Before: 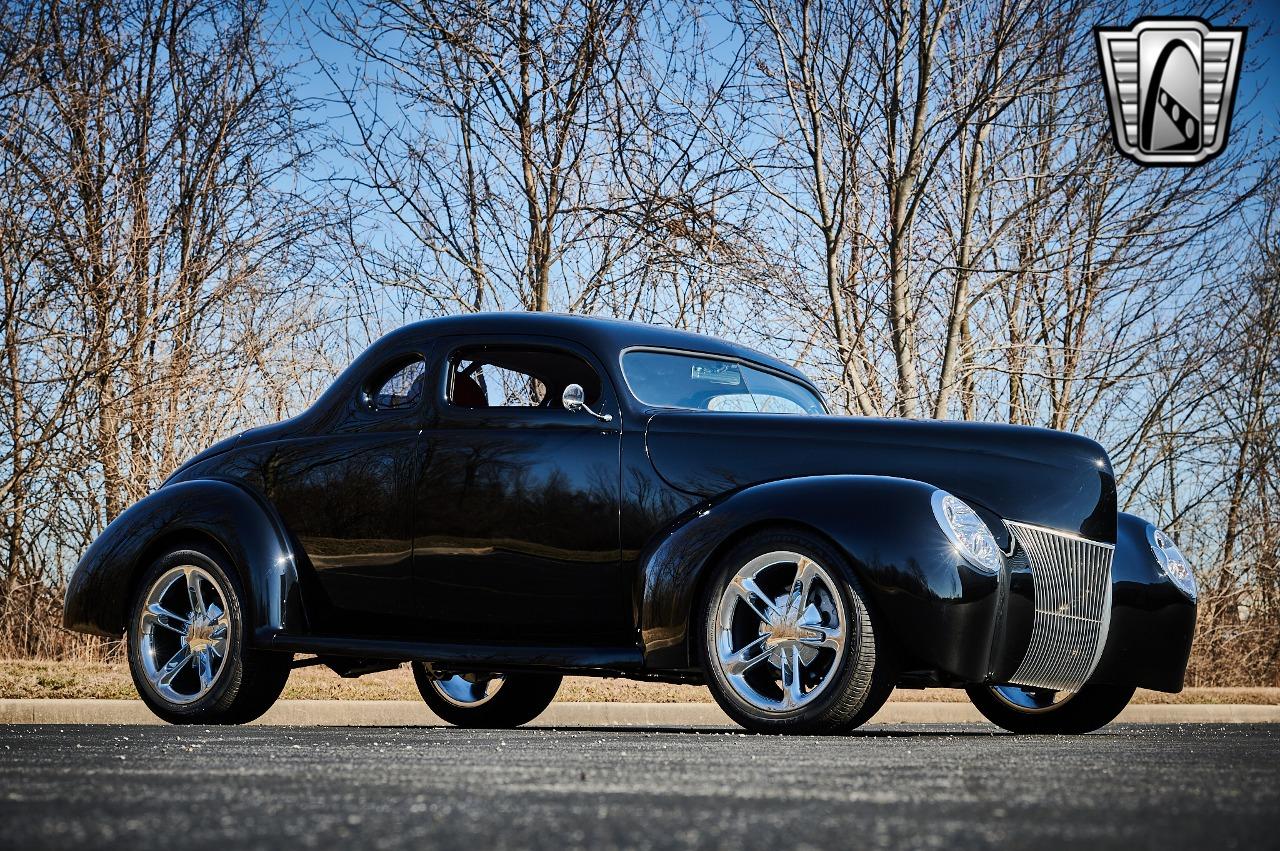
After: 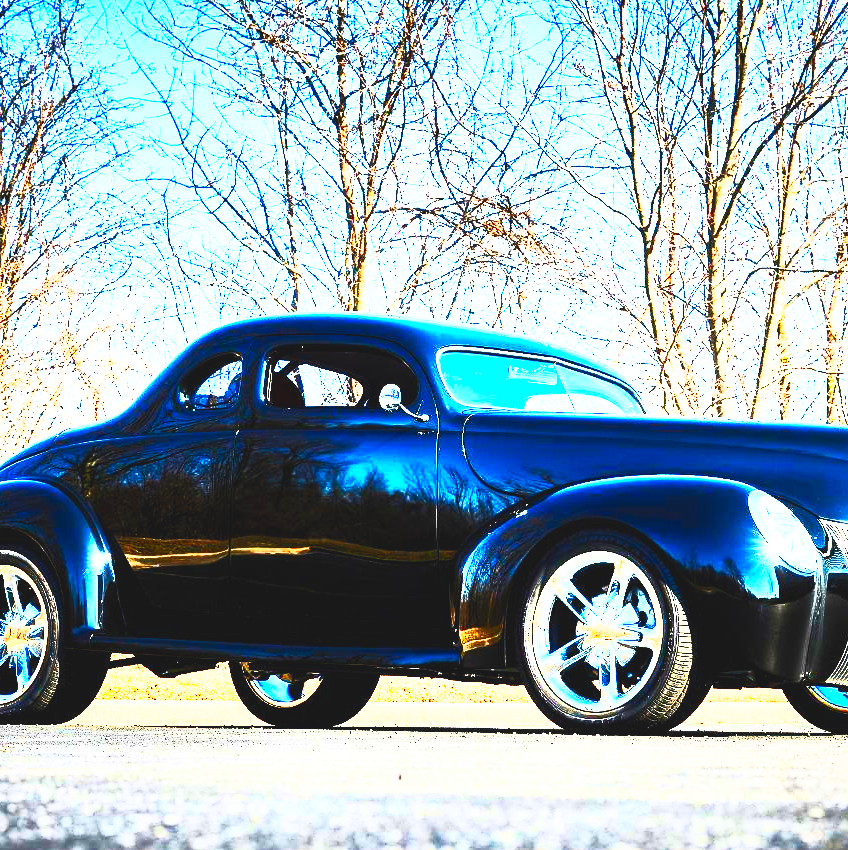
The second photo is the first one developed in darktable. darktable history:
crop and rotate: left 14.298%, right 19.41%
base curve: curves: ch0 [(0, 0.003) (0.001, 0.002) (0.006, 0.004) (0.02, 0.022) (0.048, 0.086) (0.094, 0.234) (0.162, 0.431) (0.258, 0.629) (0.385, 0.8) (0.548, 0.918) (0.751, 0.988) (1, 1)], preserve colors none
exposure: black level correction 0, exposure 0.5 EV, compensate highlight preservation false
contrast brightness saturation: contrast 0.985, brightness 0.987, saturation 0.982
